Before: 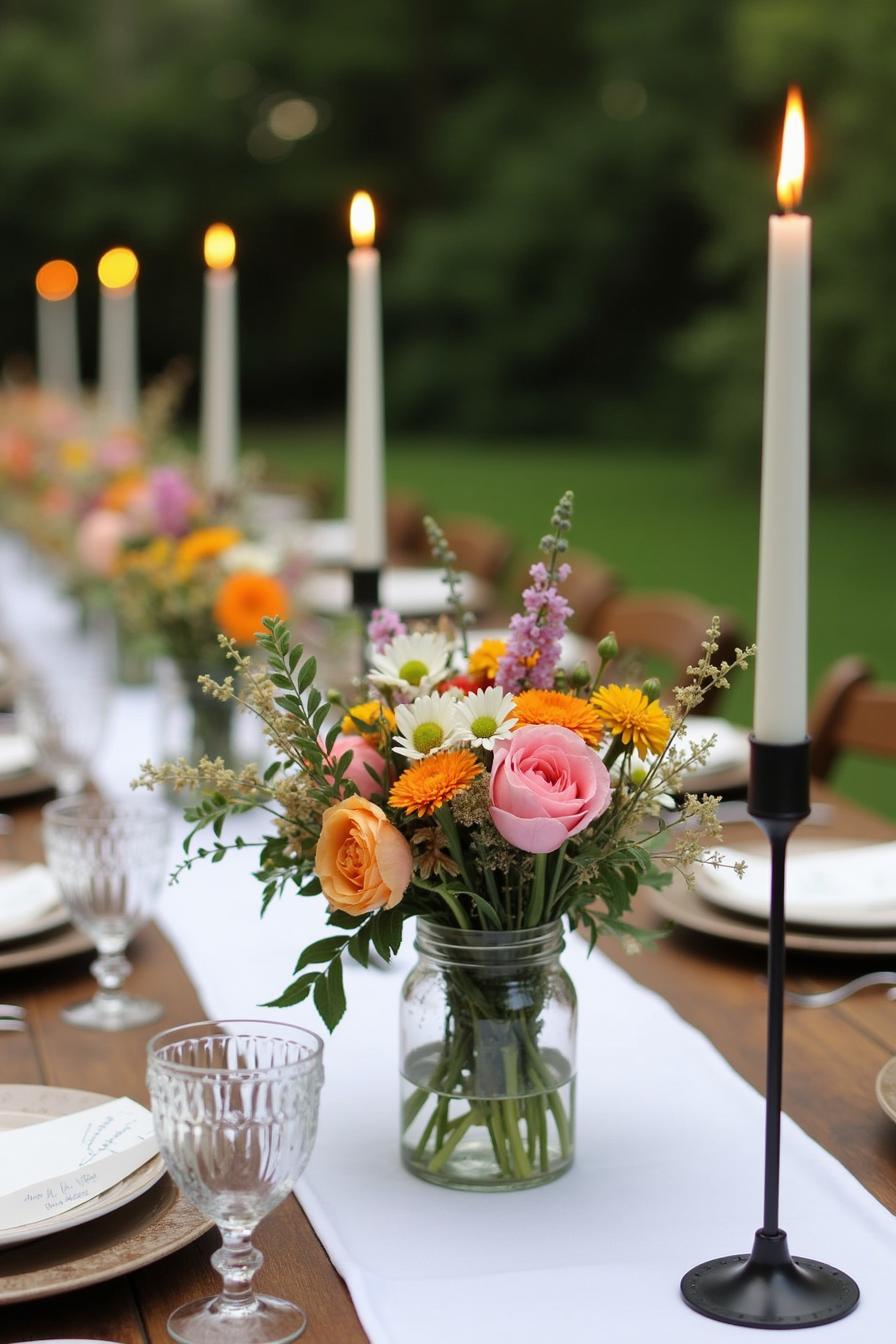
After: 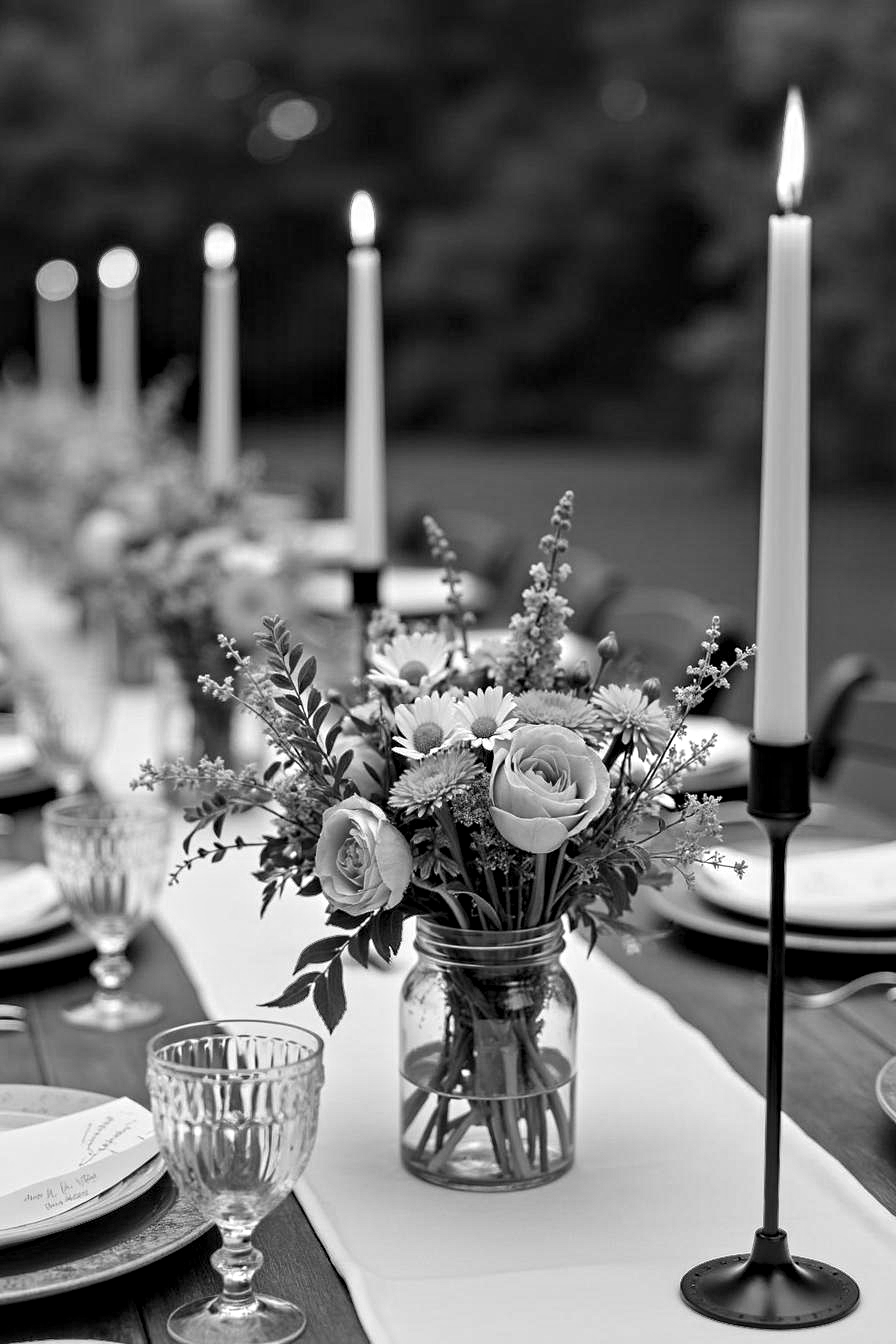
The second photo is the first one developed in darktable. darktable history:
monochrome: a 73.58, b 64.21
contrast equalizer: octaves 7, y [[0.5, 0.542, 0.583, 0.625, 0.667, 0.708], [0.5 ×6], [0.5 ×6], [0 ×6], [0 ×6]]
